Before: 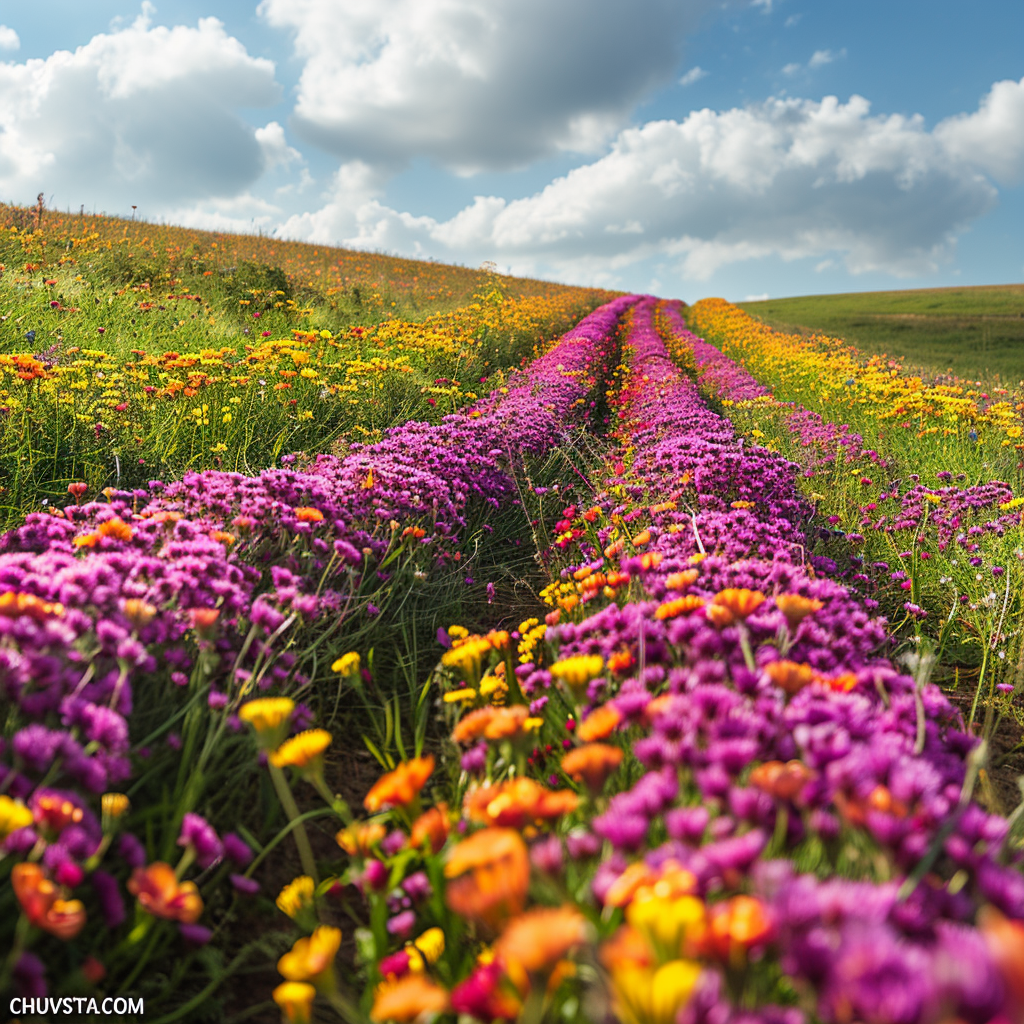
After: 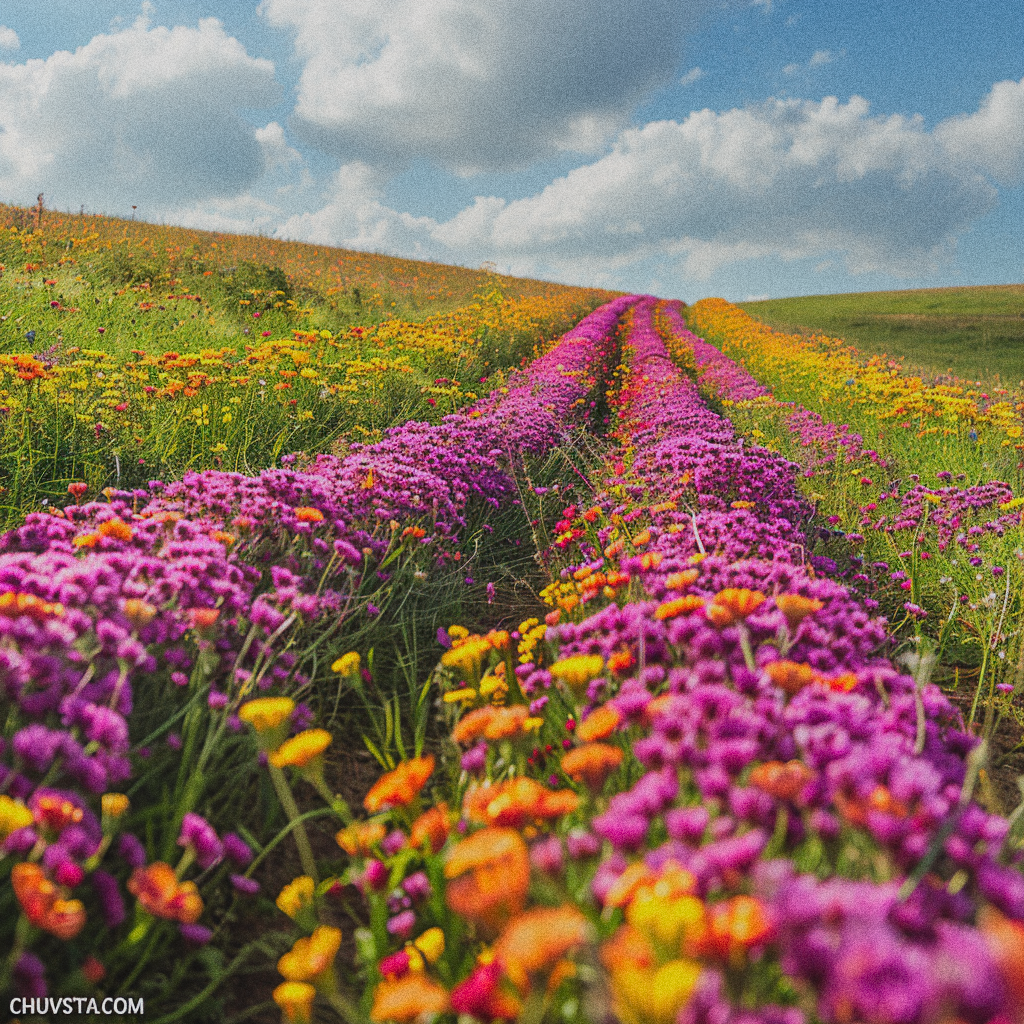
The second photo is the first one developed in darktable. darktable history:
exposure: black level correction -0.003, exposure 0.04 EV, compensate highlight preservation false
base curve: curves: ch0 [(0, 0) (0.235, 0.266) (0.503, 0.496) (0.786, 0.72) (1, 1)]
tone equalizer: -8 EV 0.25 EV, -7 EV 0.417 EV, -6 EV 0.417 EV, -5 EV 0.25 EV, -3 EV -0.25 EV, -2 EV -0.417 EV, -1 EV -0.417 EV, +0 EV -0.25 EV, edges refinement/feathering 500, mask exposure compensation -1.57 EV, preserve details guided filter
grain: coarseness 0.09 ISO, strength 40%
